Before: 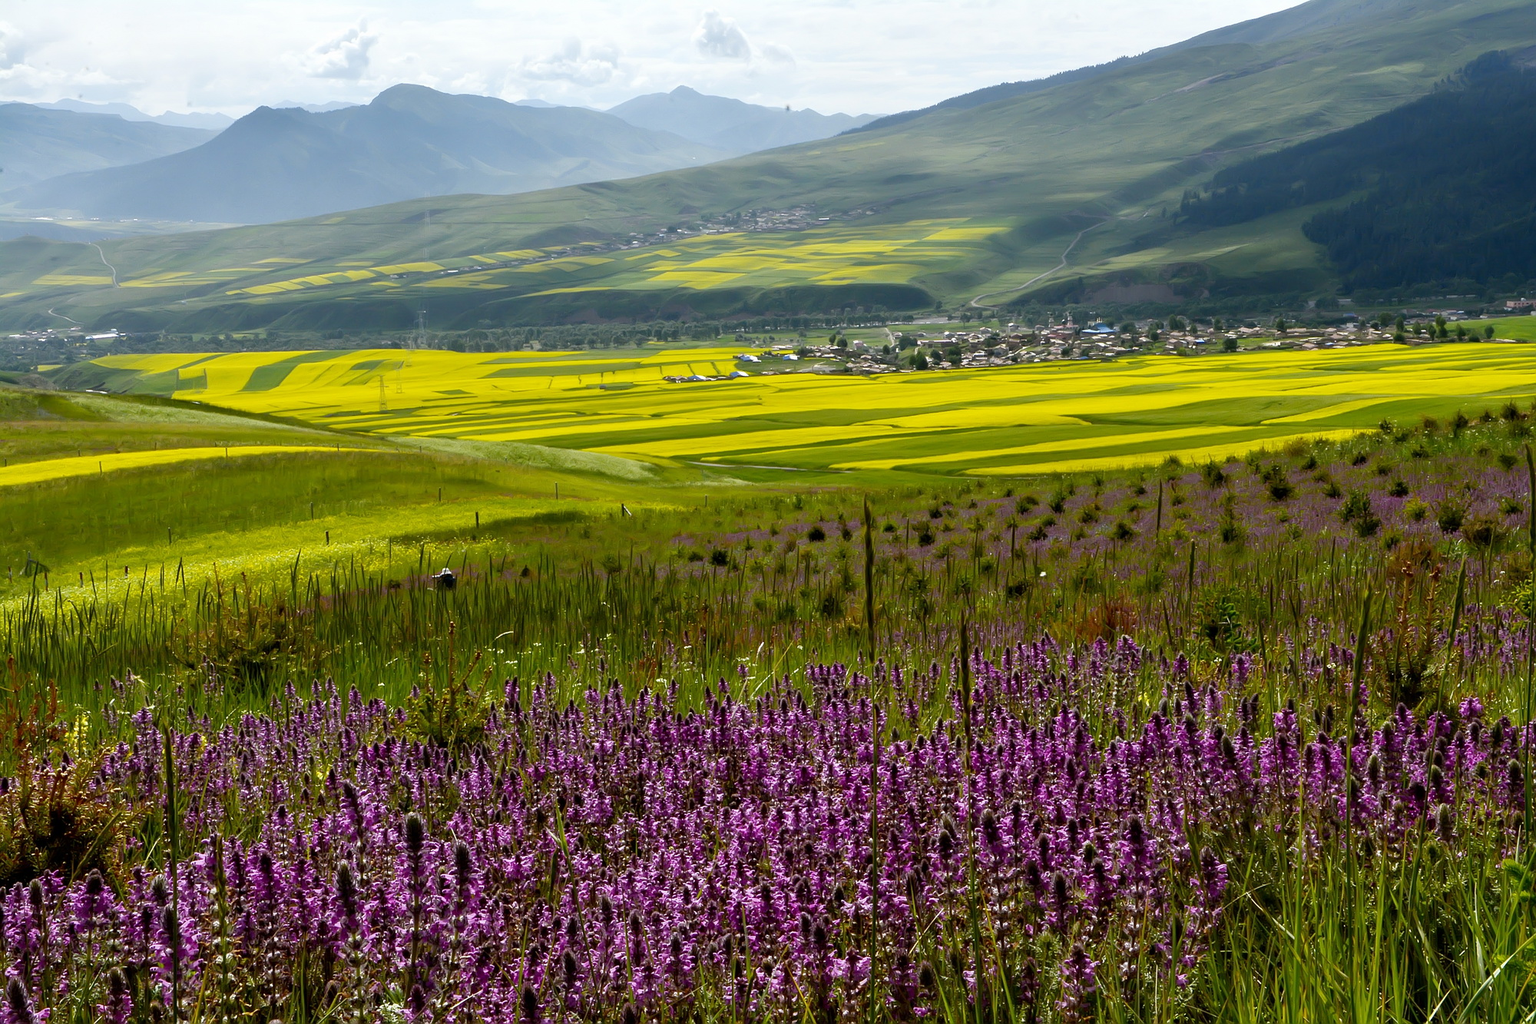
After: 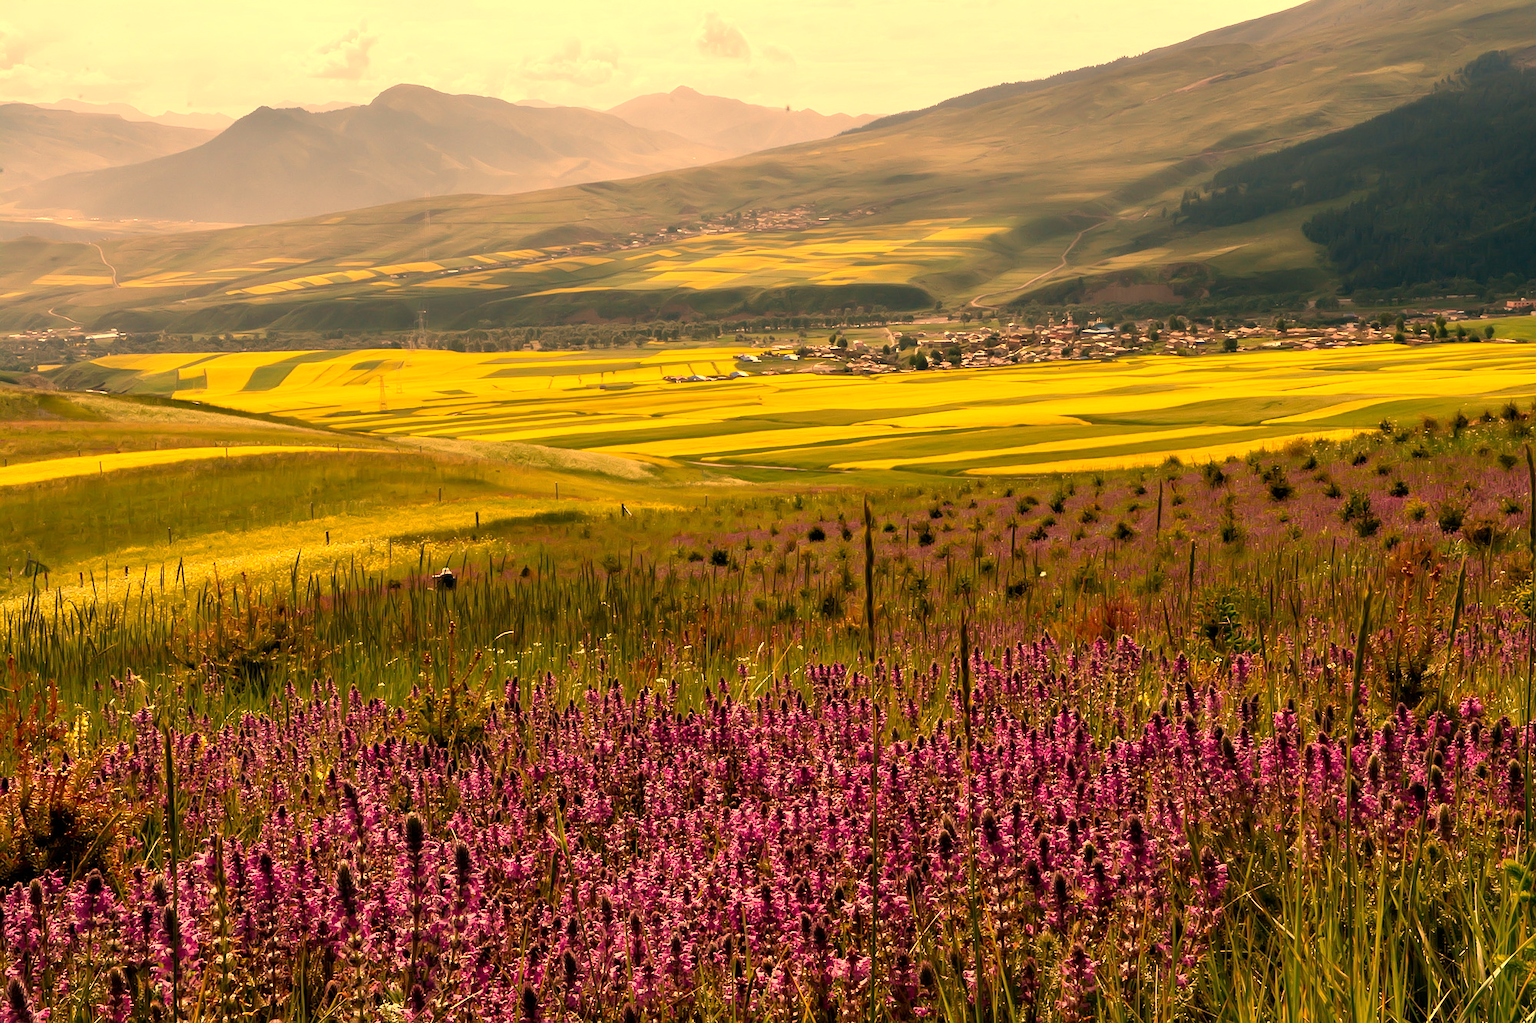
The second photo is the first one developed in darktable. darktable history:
exposure: compensate highlight preservation false
white balance: red 1.467, blue 0.684
